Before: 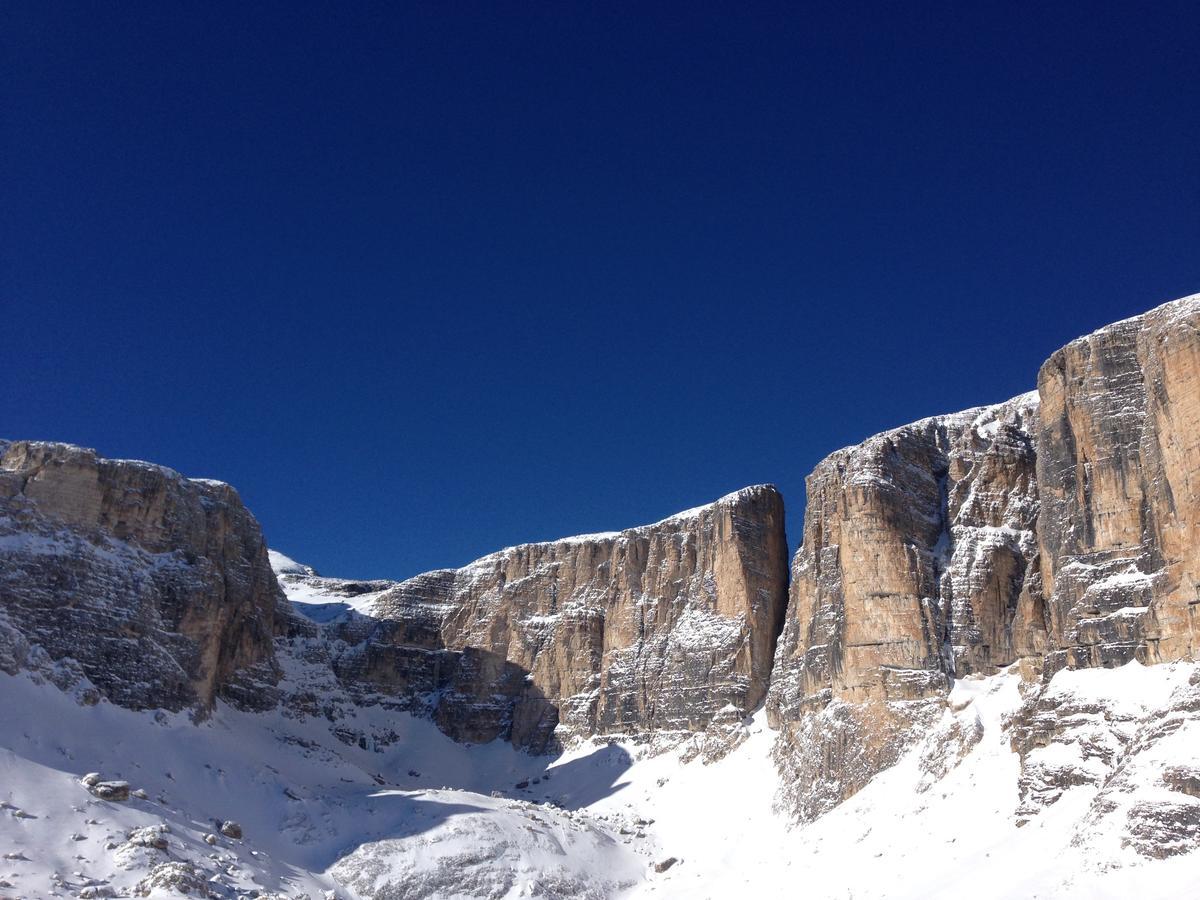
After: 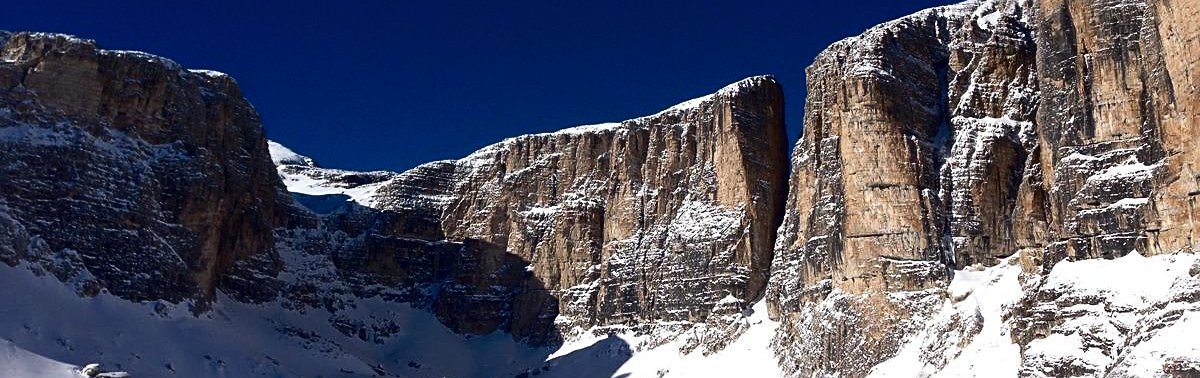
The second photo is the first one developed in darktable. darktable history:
sharpen: on, module defaults
crop: top 45.551%, bottom 12.262%
contrast brightness saturation: contrast 0.19, brightness -0.24, saturation 0.11
